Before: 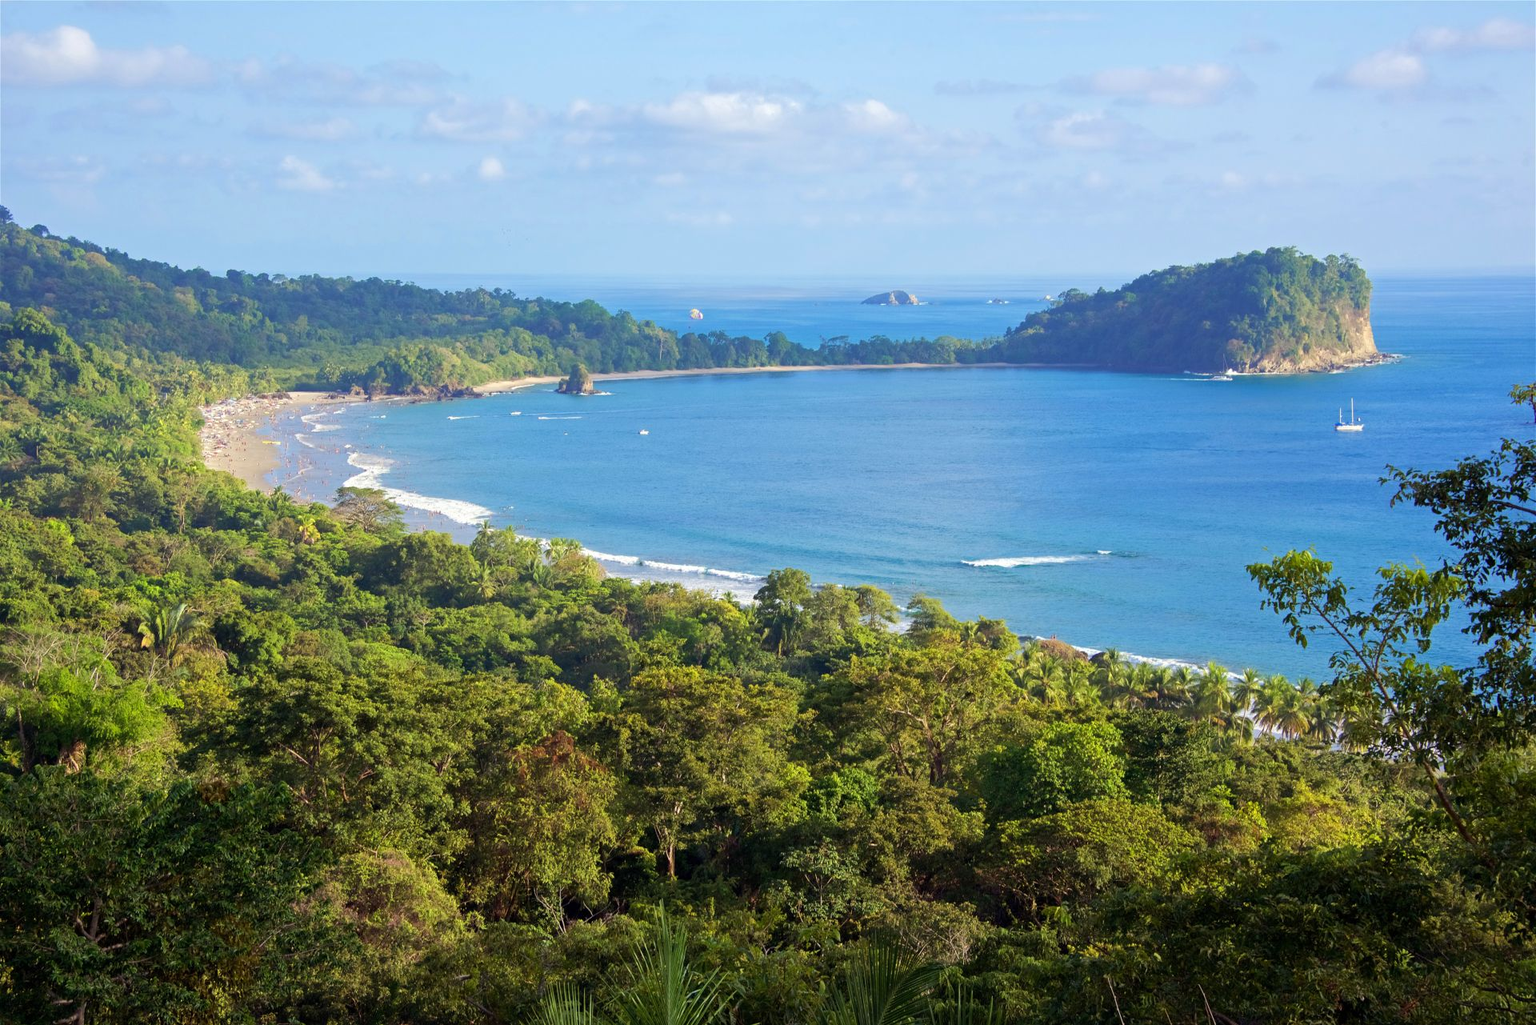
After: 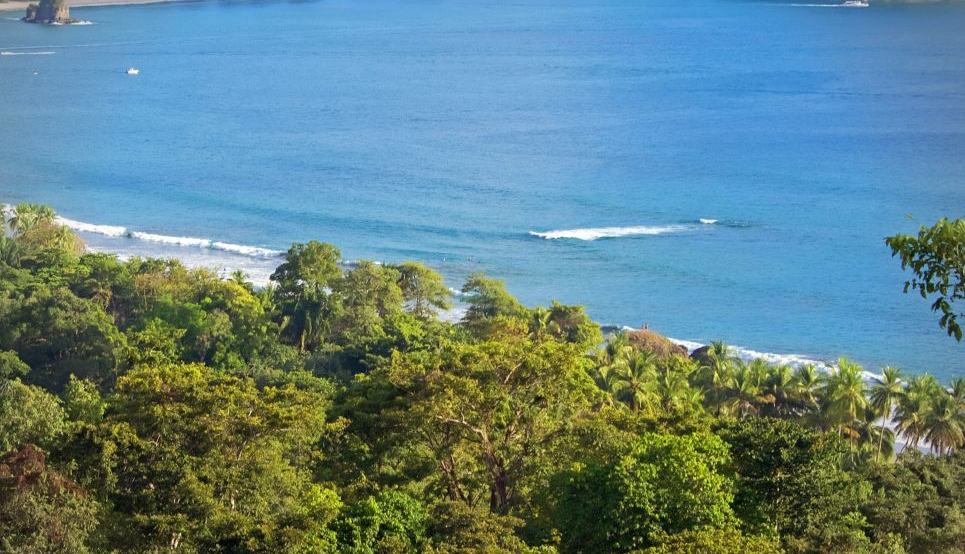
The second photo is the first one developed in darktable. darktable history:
crop: left 35.03%, top 36.625%, right 14.663%, bottom 20.057%
vignetting: on, module defaults
